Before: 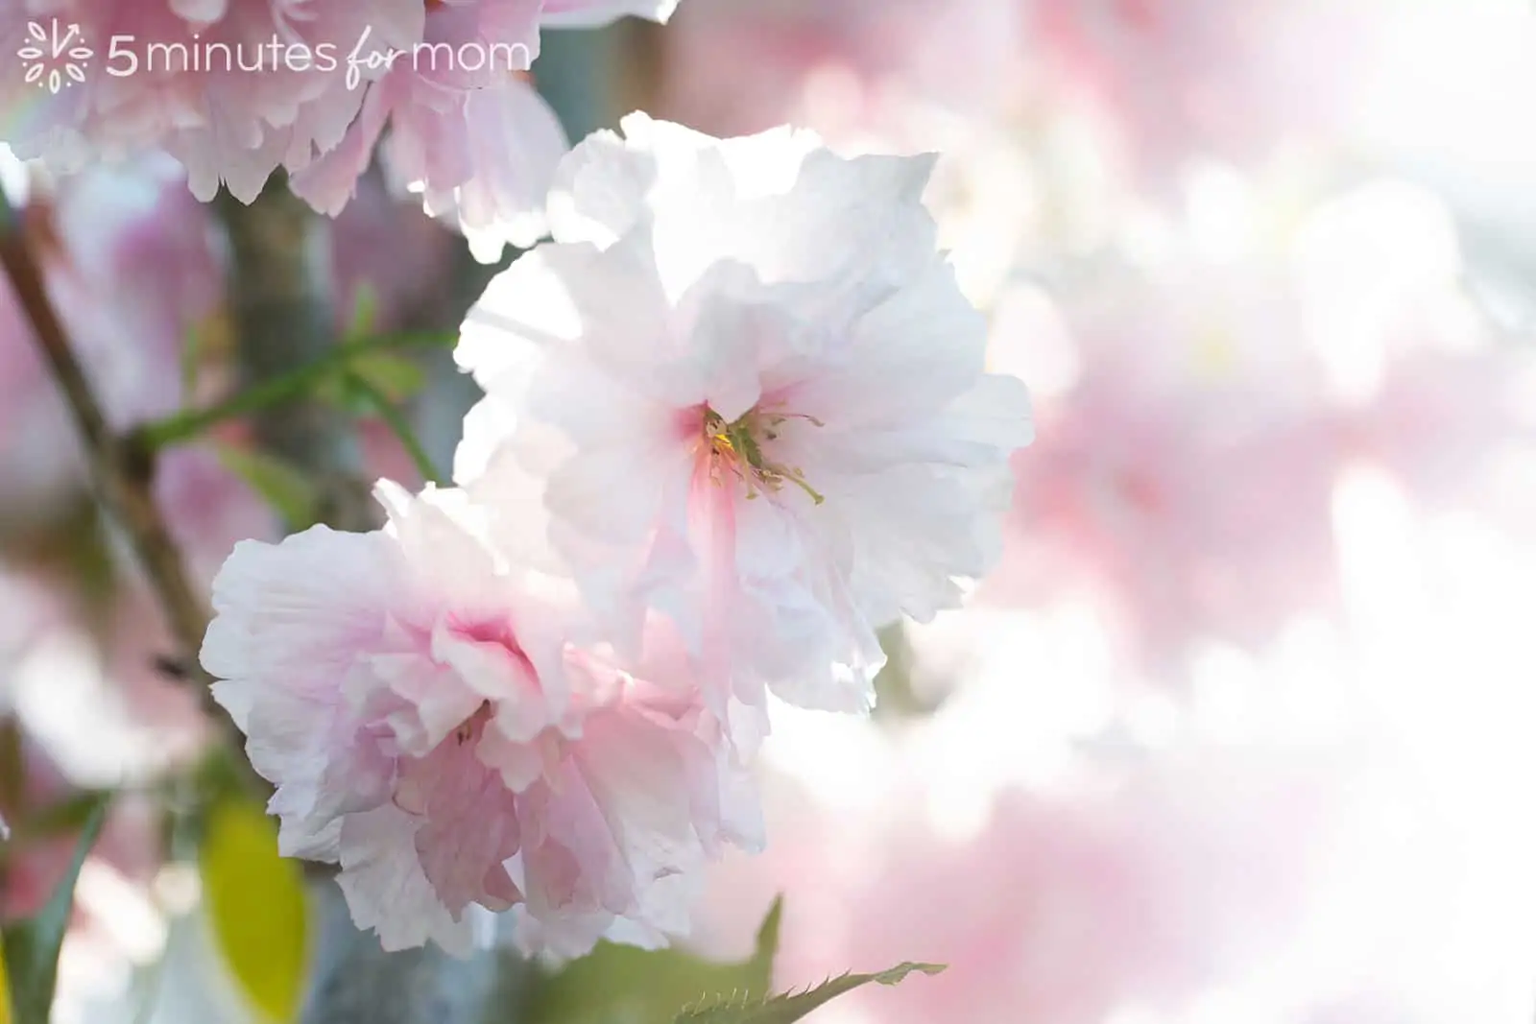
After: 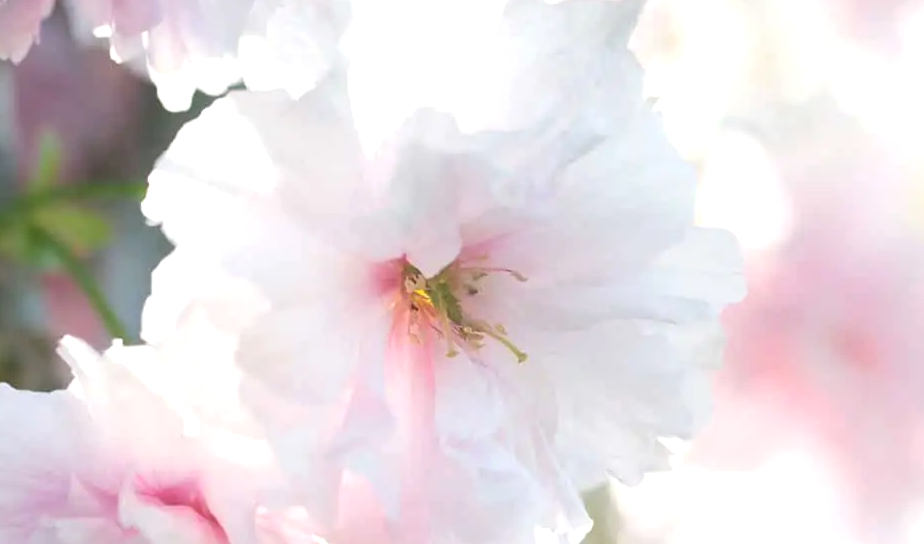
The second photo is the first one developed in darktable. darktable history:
crop: left 20.715%, top 15.31%, right 21.484%, bottom 33.656%
exposure: exposure 0.21 EV, compensate exposure bias true, compensate highlight preservation false
